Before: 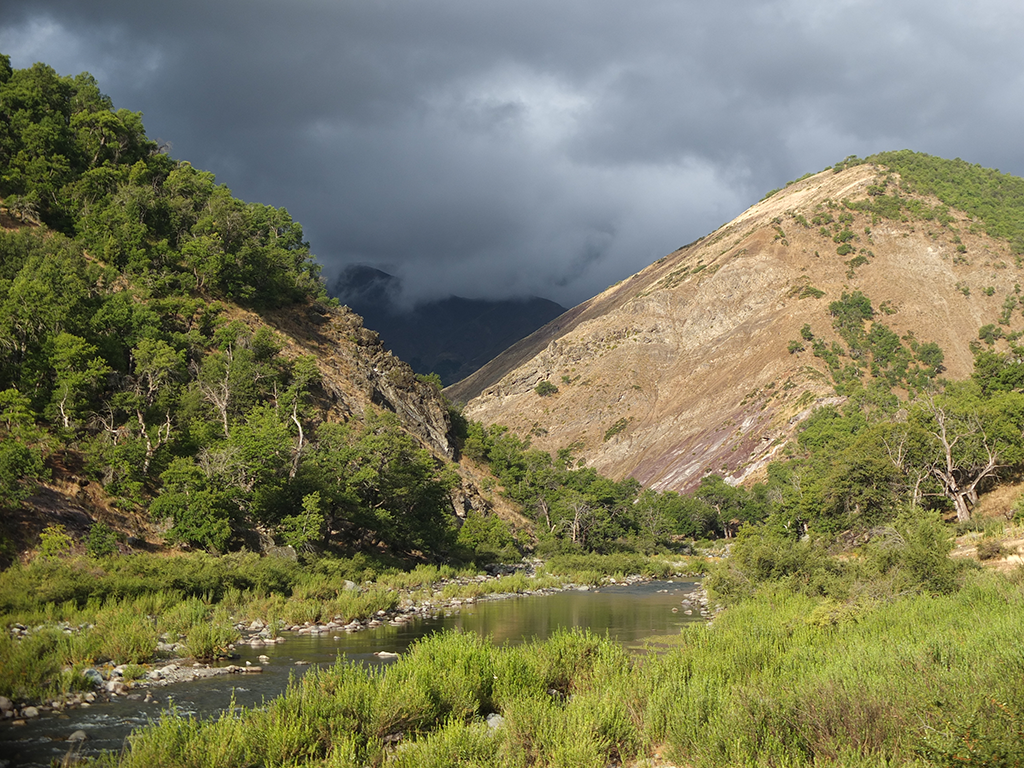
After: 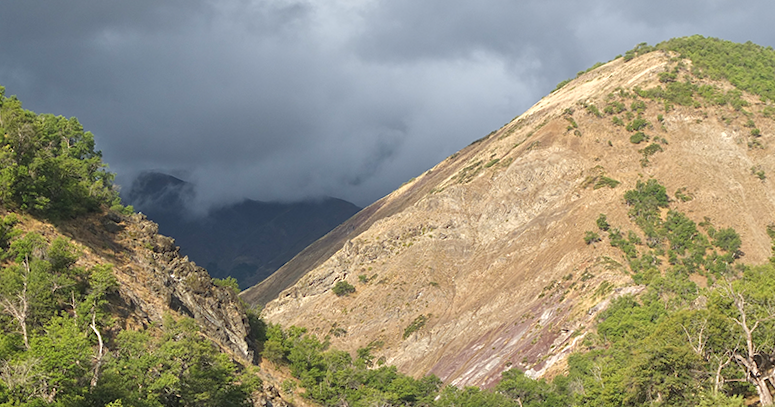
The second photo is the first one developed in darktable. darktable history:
crop: left 18.38%, top 11.092%, right 2.134%, bottom 33.217%
tone equalizer: -8 EV 1 EV, -7 EV 1 EV, -6 EV 1 EV, -5 EV 1 EV, -4 EV 1 EV, -3 EV 0.75 EV, -2 EV 0.5 EV, -1 EV 0.25 EV
rotate and perspective: rotation -2.12°, lens shift (vertical) 0.009, lens shift (horizontal) -0.008, automatic cropping original format, crop left 0.036, crop right 0.964, crop top 0.05, crop bottom 0.959
